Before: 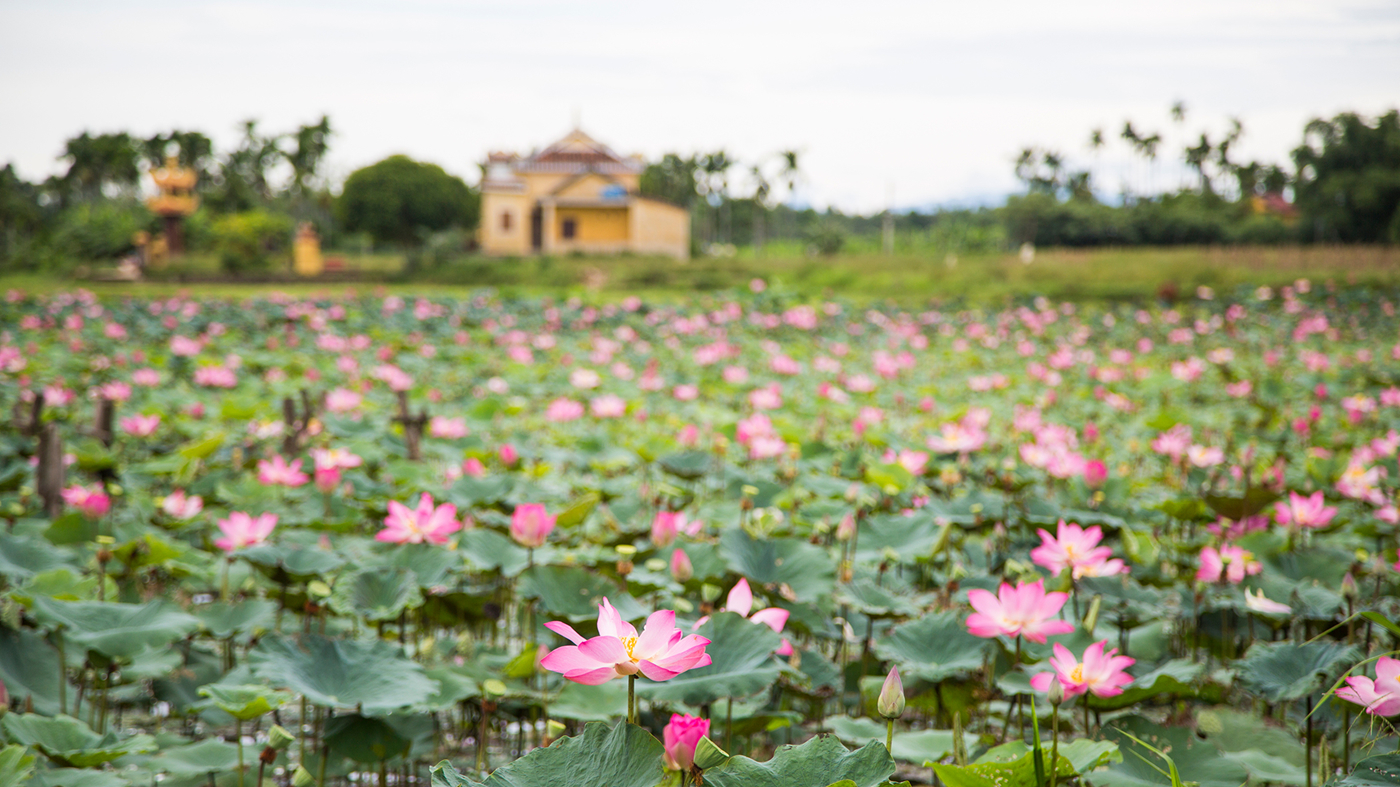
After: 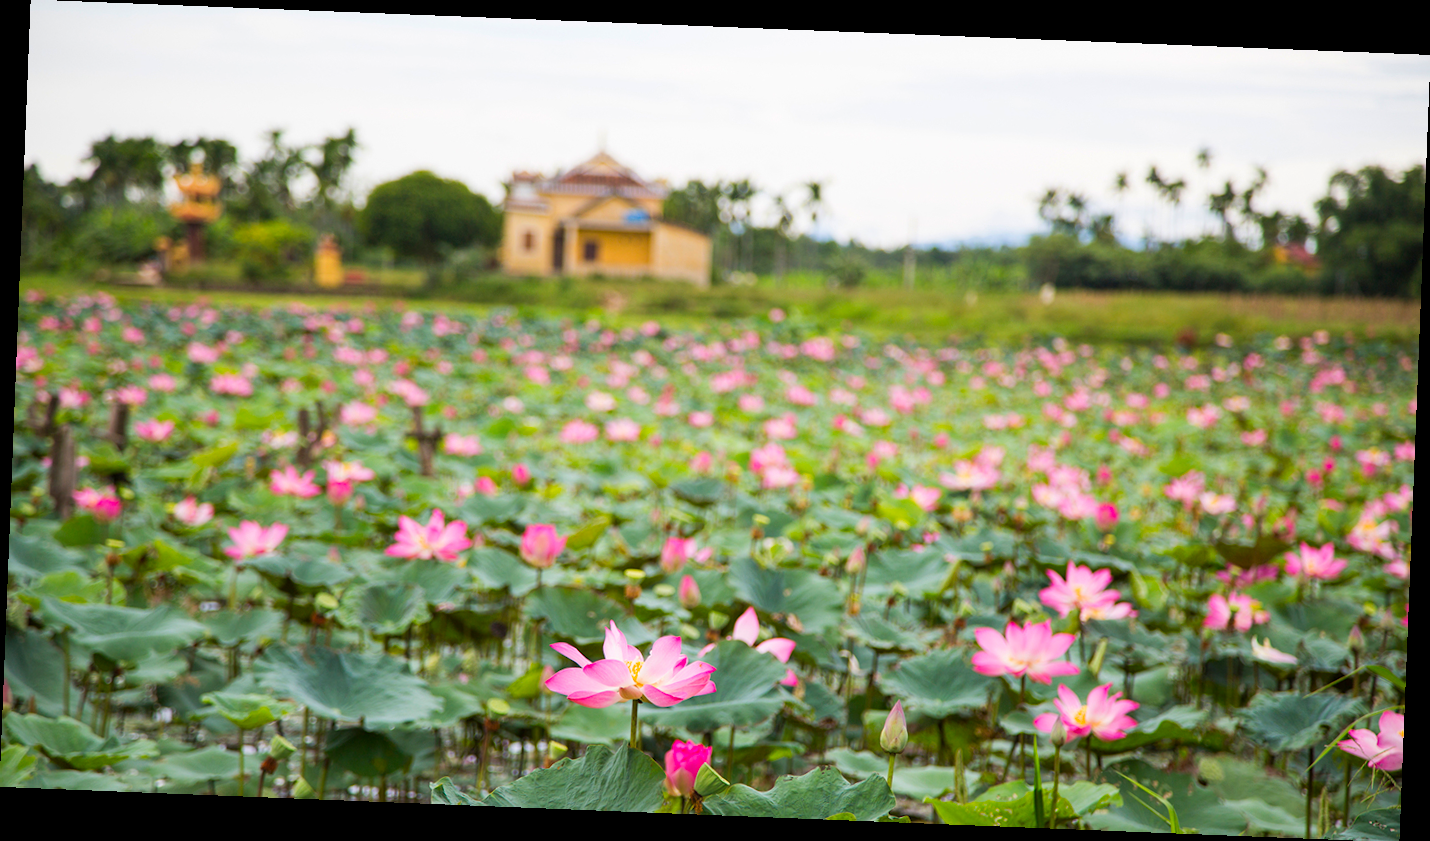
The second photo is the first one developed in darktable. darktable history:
color contrast: green-magenta contrast 1.2, blue-yellow contrast 1.2
rotate and perspective: rotation 2.27°, automatic cropping off
